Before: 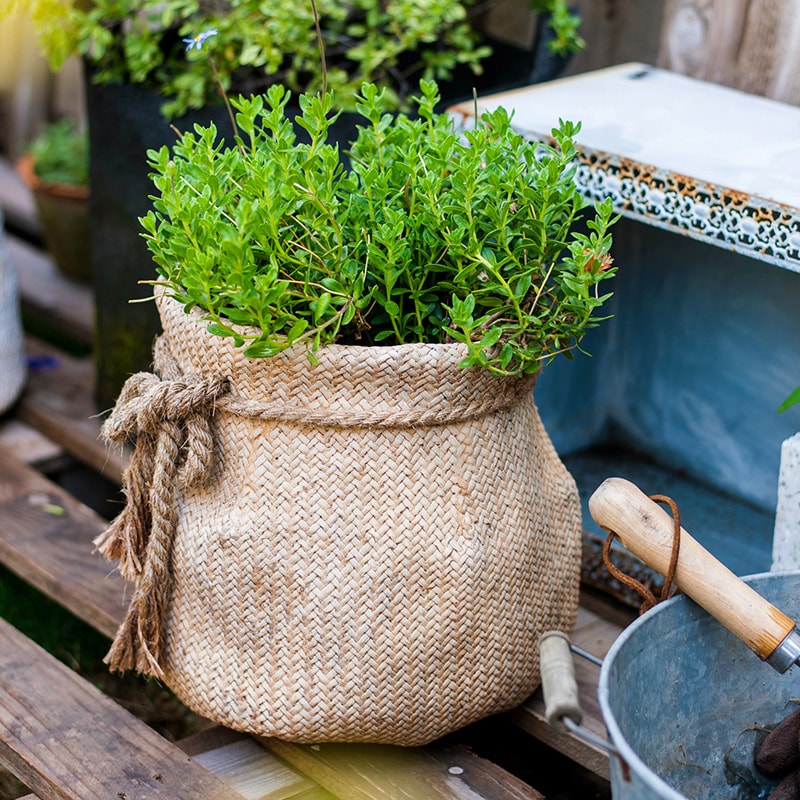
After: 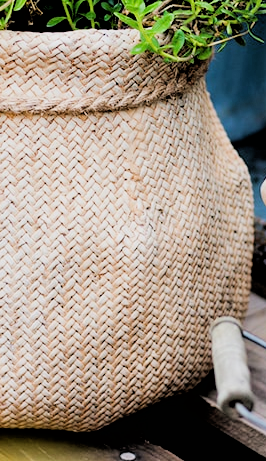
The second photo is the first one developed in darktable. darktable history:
exposure: black level correction 0, exposure 0.694 EV, compensate highlight preservation false
crop: left 41.09%, top 39.292%, right 25.552%, bottom 2.966%
filmic rgb: black relative exposure -2.8 EV, white relative exposure 4.56 EV, threshold 2.95 EV, hardness 1.75, contrast 1.239, enable highlight reconstruction true
shadows and highlights: shadows 32.16, highlights -31.33, soften with gaussian
